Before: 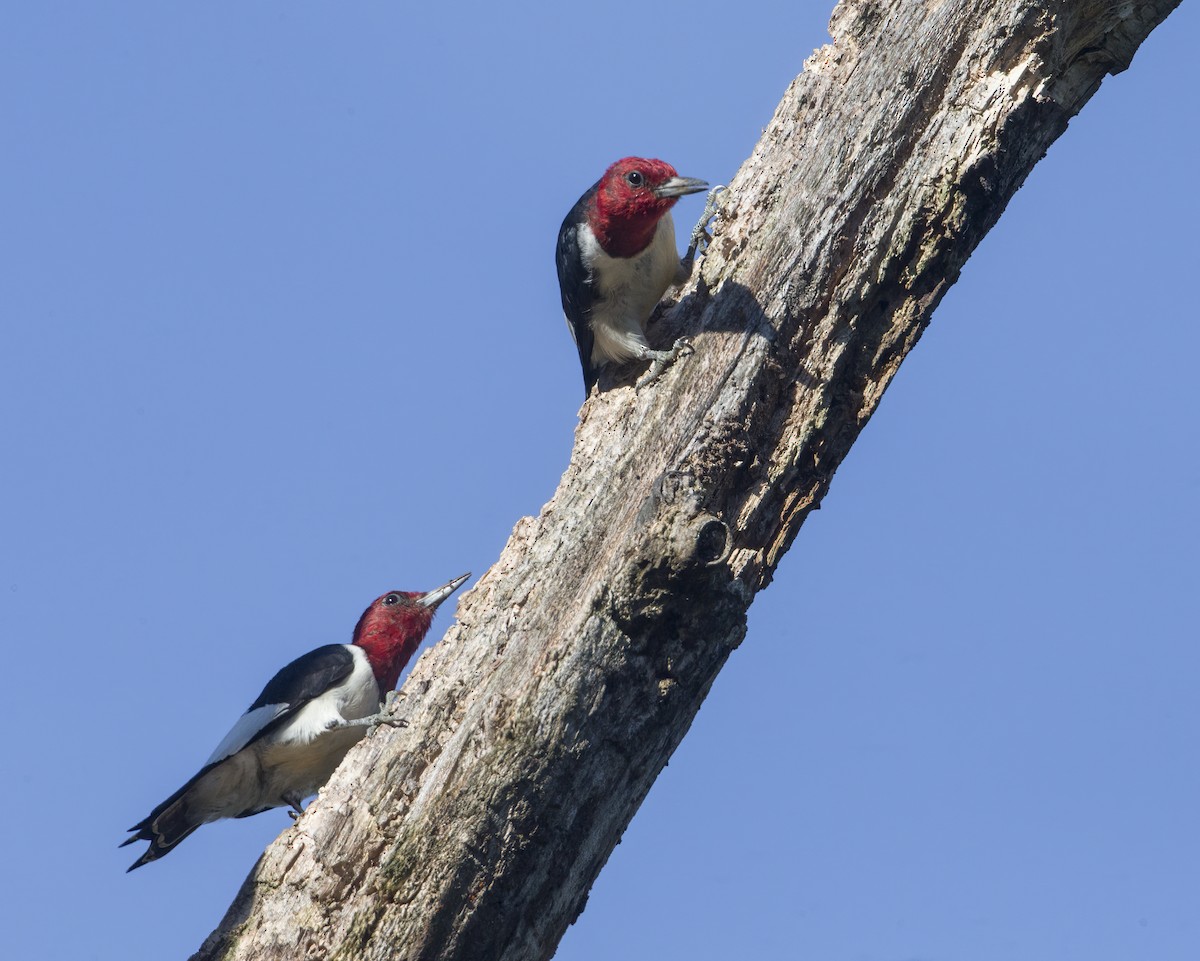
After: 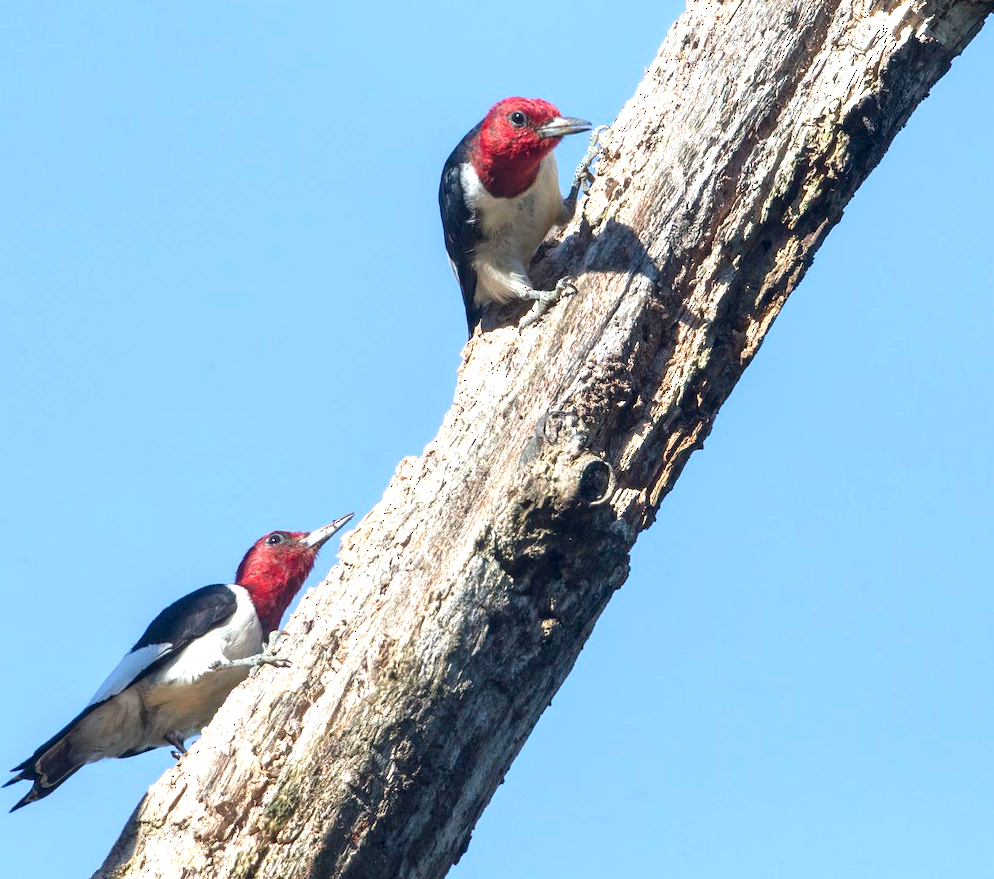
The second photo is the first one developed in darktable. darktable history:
crop: left 9.807%, top 6.259%, right 7.334%, bottom 2.177%
exposure: exposure 1.061 EV, compensate highlight preservation false
